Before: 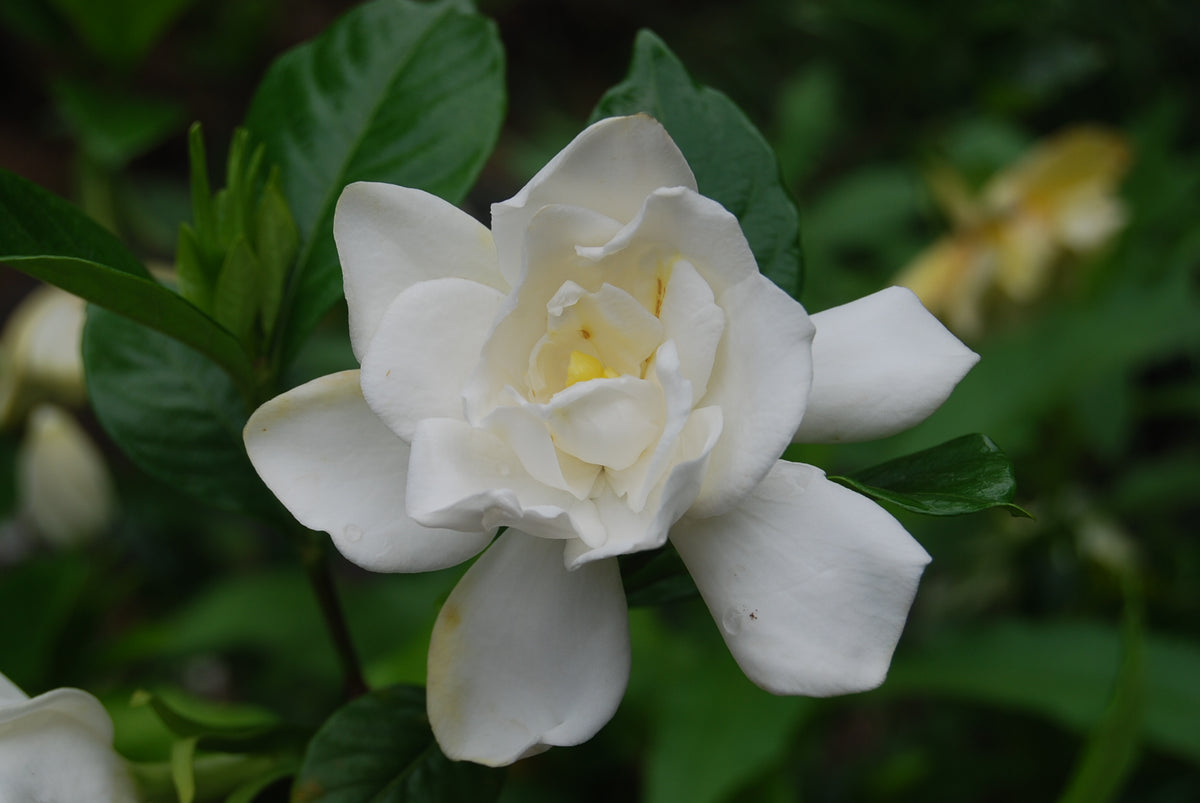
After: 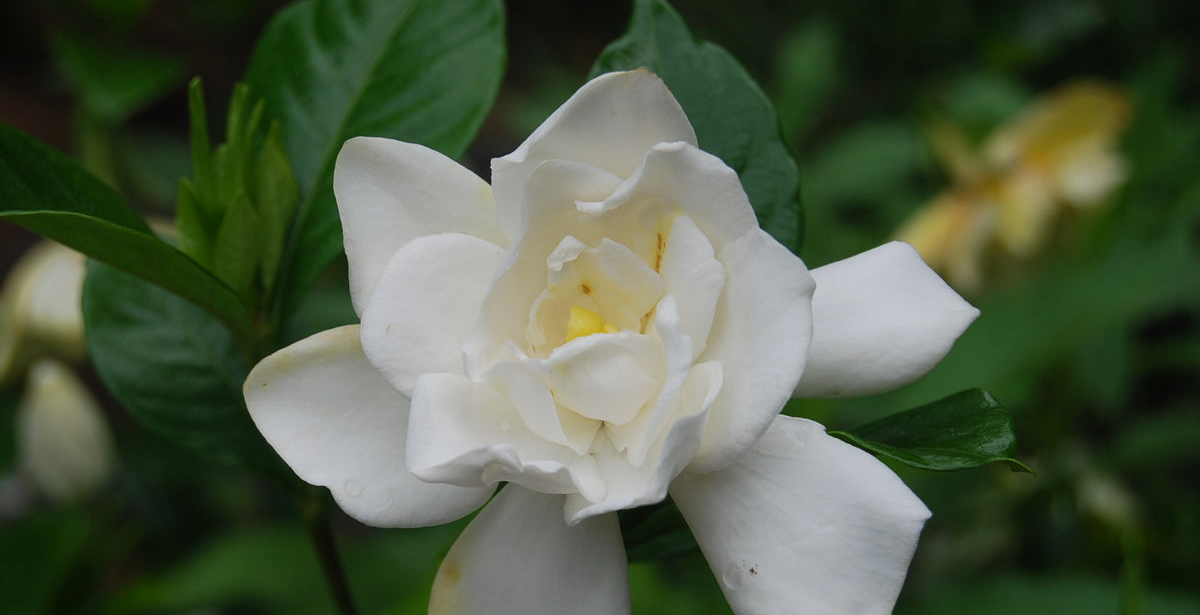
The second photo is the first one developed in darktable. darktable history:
exposure: exposure 0.128 EV, compensate highlight preservation false
crop: top 5.667%, bottom 17.637%
